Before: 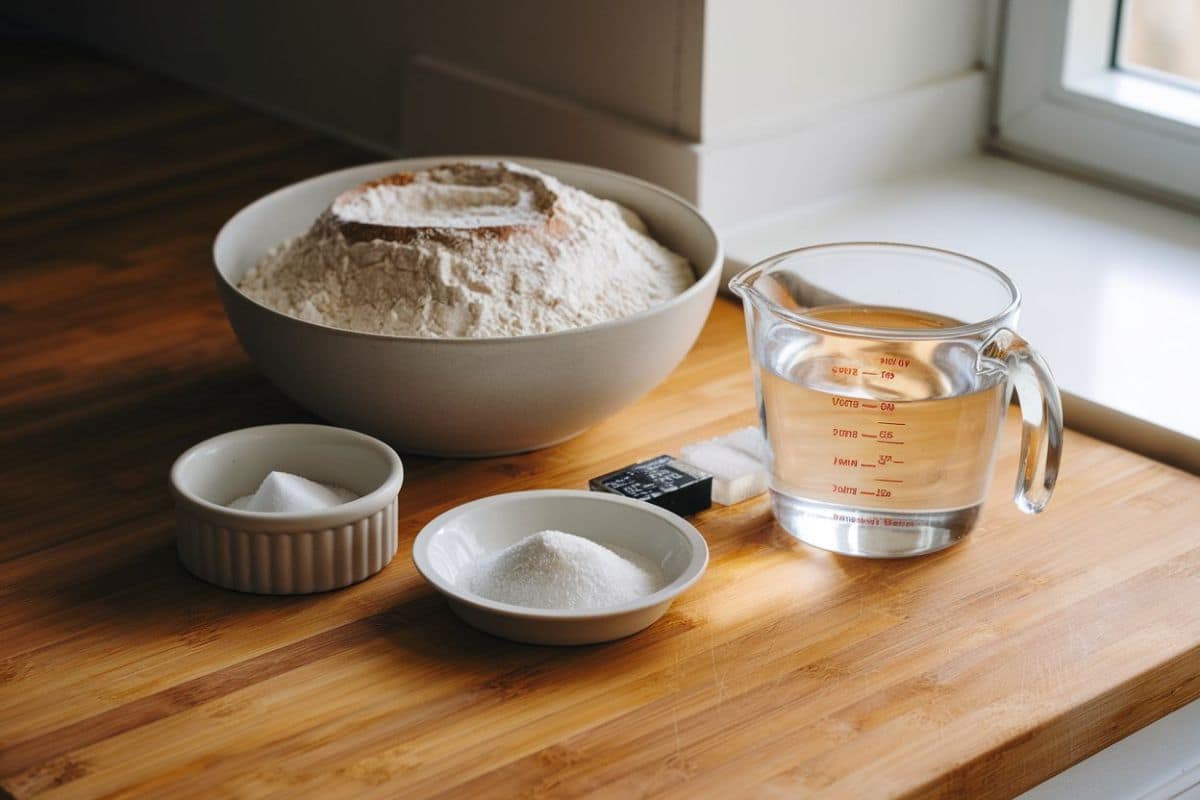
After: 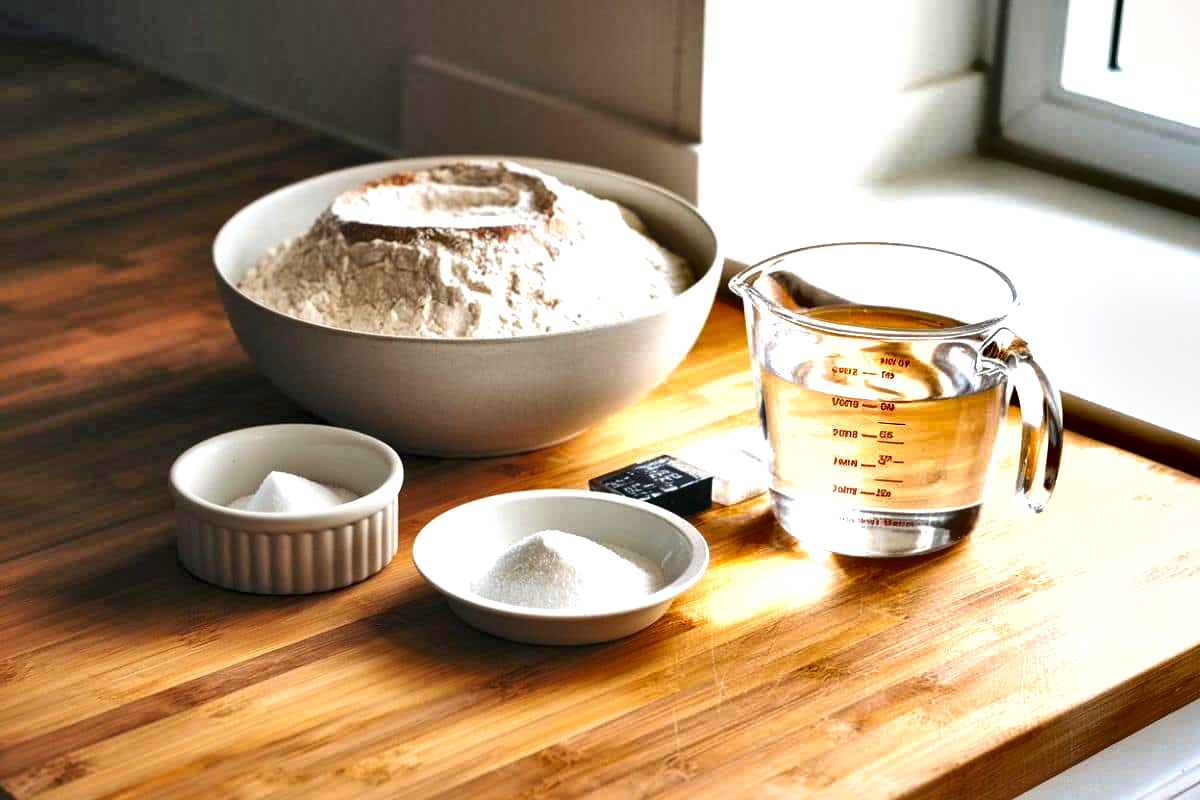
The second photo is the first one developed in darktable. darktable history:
local contrast: mode bilateral grid, contrast 25, coarseness 47, detail 151%, midtone range 0.2
exposure: exposure 1 EV, compensate highlight preservation false
shadows and highlights: soften with gaussian
